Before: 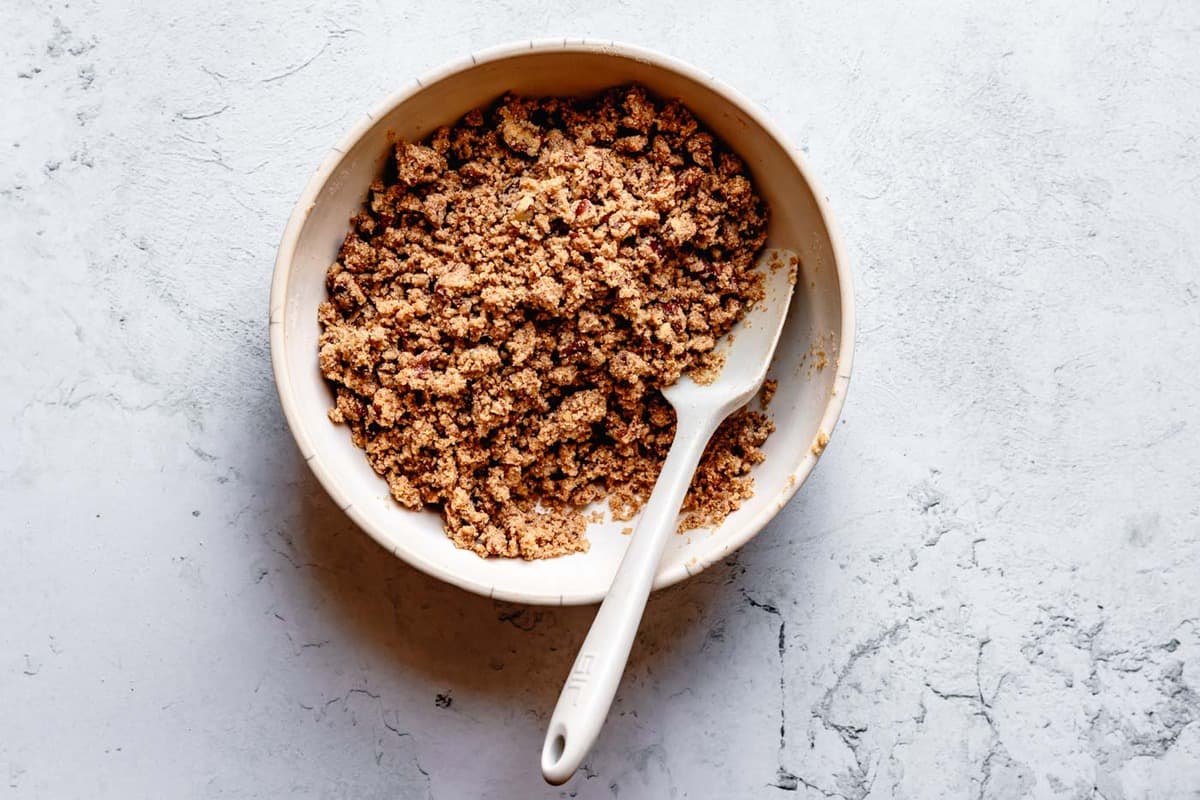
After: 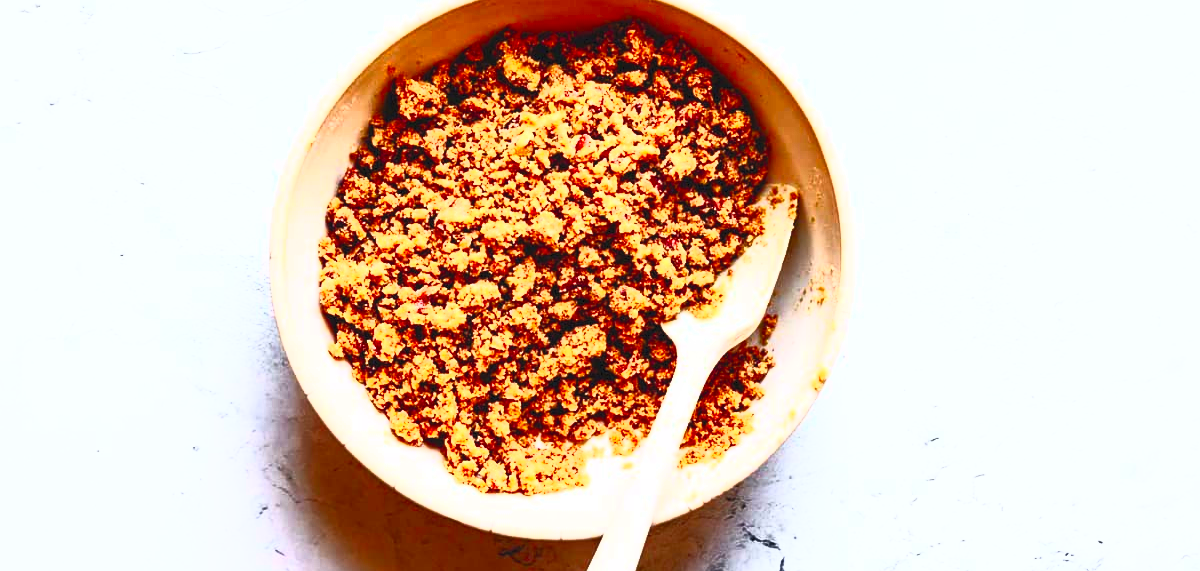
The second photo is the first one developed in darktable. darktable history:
contrast brightness saturation: contrast 0.991, brightness 0.982, saturation 0.99
crop and rotate: top 8.227%, bottom 20.328%
